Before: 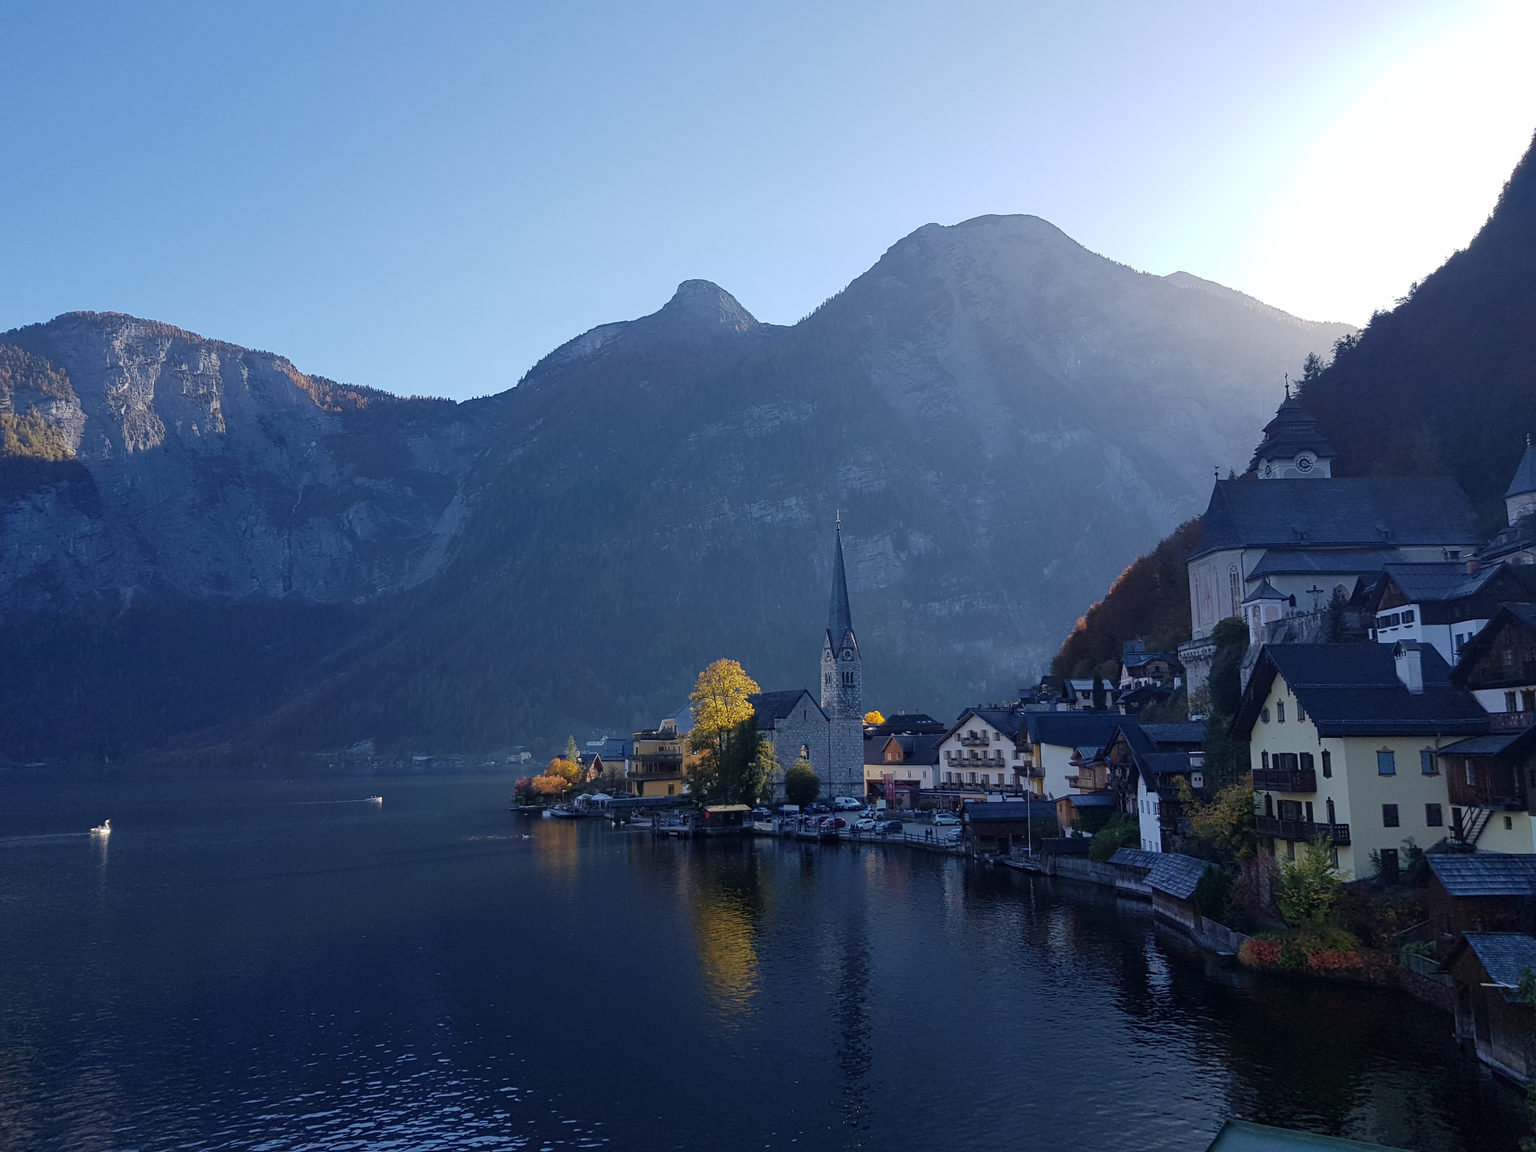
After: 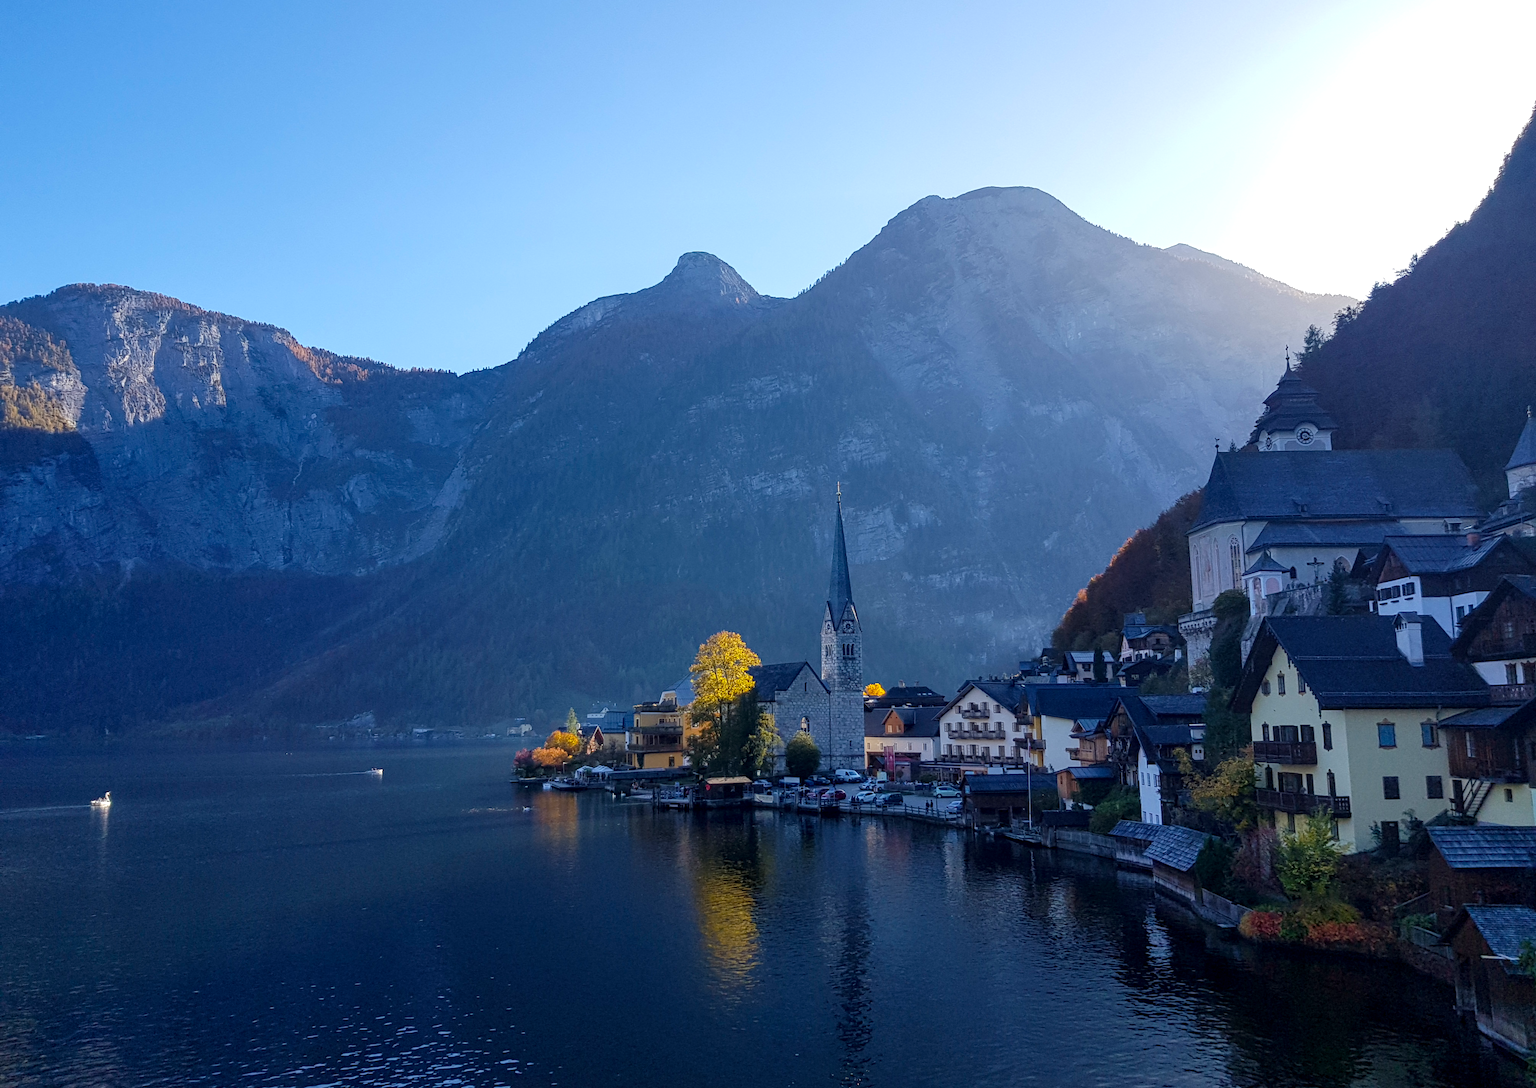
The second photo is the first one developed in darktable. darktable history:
color balance rgb: perceptual saturation grading › global saturation 25%, global vibrance 20%
crop and rotate: top 2.479%, bottom 3.018%
local contrast: on, module defaults
exposure: exposure 0.2 EV, compensate highlight preservation false
